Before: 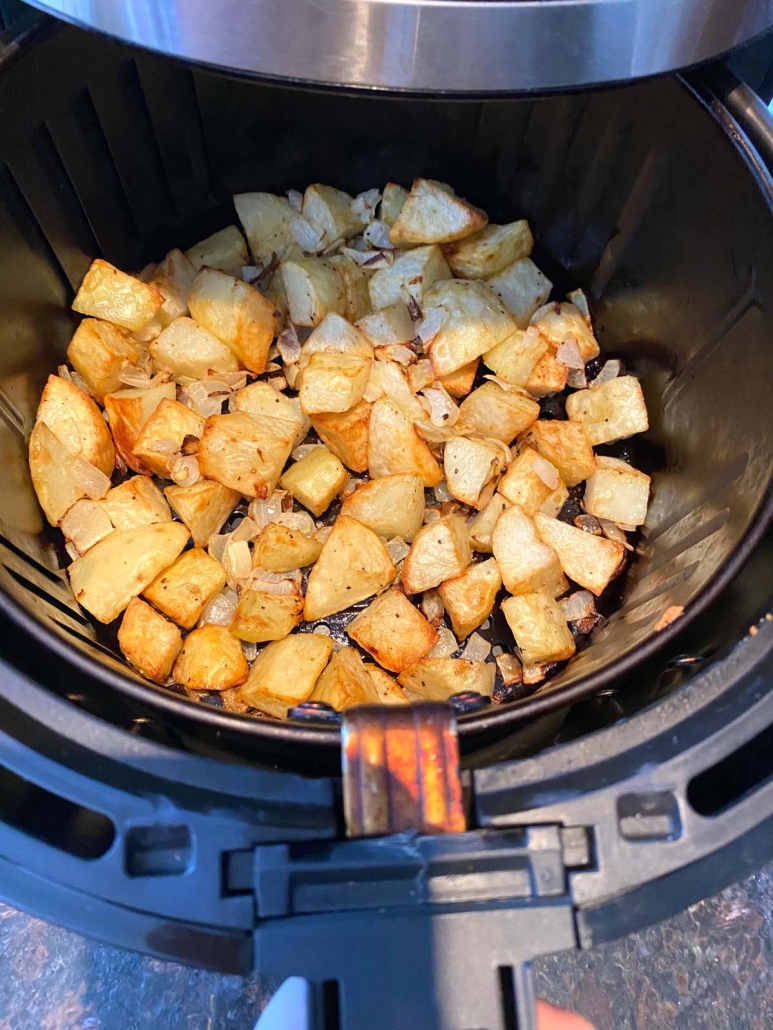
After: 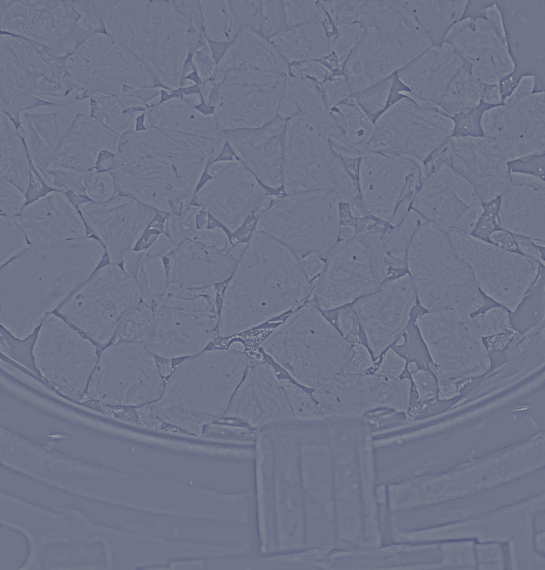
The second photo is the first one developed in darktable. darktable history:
highpass: sharpness 6%, contrast boost 7.63%
color balance rgb: shadows lift › luminance -28.76%, shadows lift › chroma 15%, shadows lift › hue 270°, power › chroma 1%, power › hue 255°, highlights gain › luminance 7.14%, highlights gain › chroma 2%, highlights gain › hue 90°, global offset › luminance -0.29%, global offset › hue 260°, perceptual saturation grading › global saturation 20%, perceptual saturation grading › highlights -13.92%, perceptual saturation grading › shadows 50%
crop: left 11.123%, top 27.61%, right 18.3%, bottom 17.034%
haze removal: strength 0.29, distance 0.25, compatibility mode true, adaptive false
